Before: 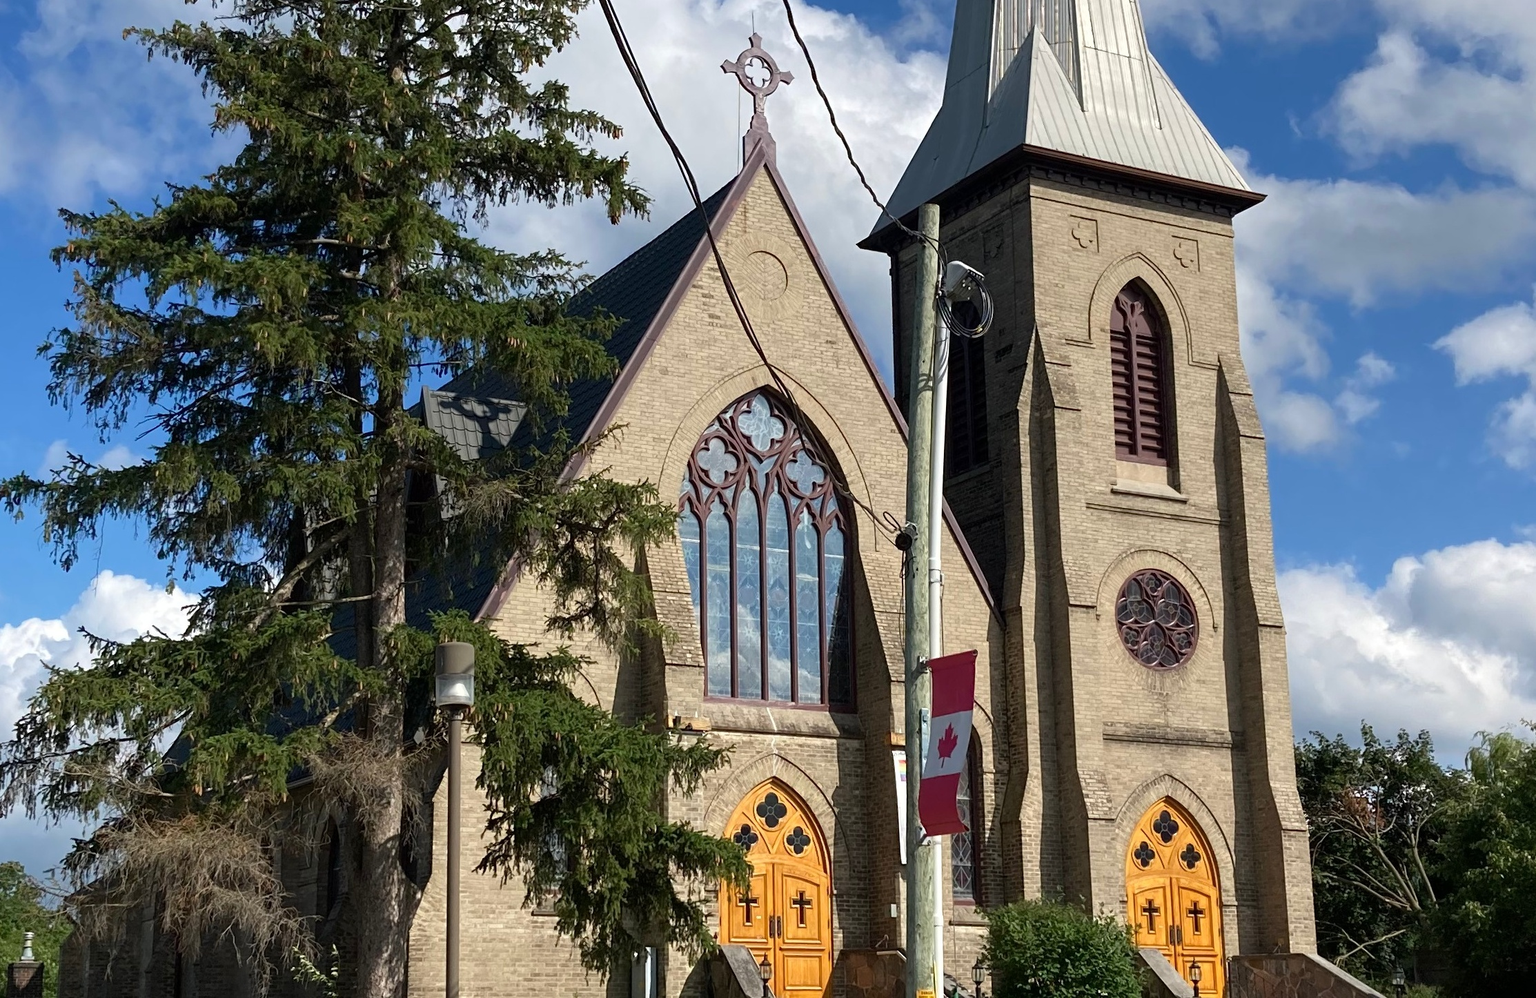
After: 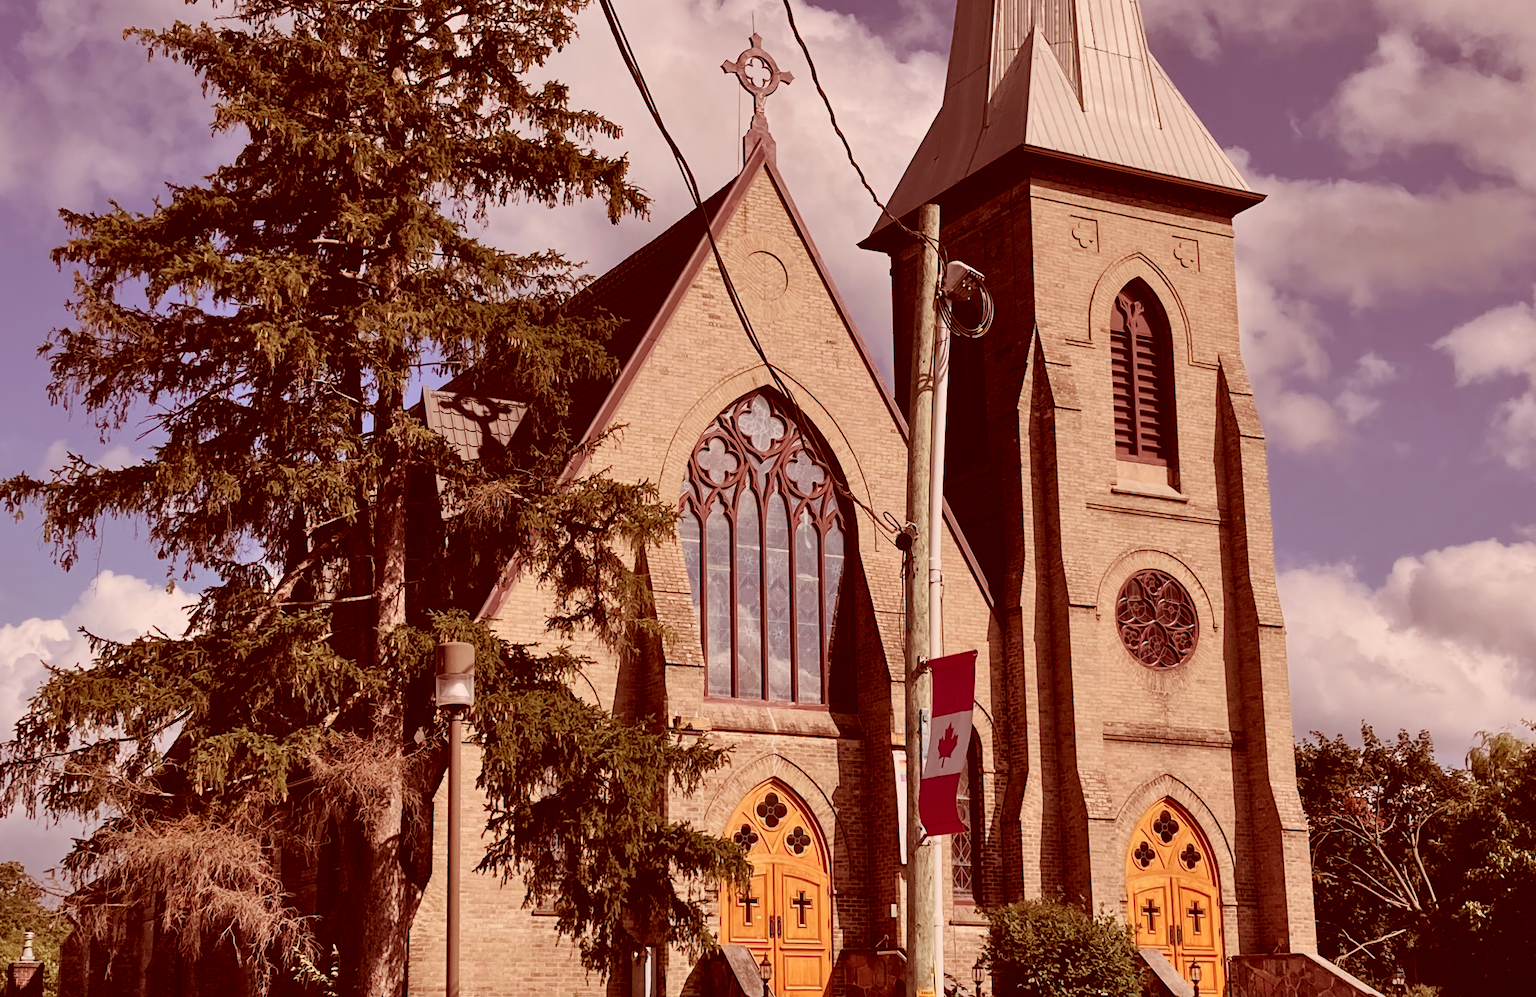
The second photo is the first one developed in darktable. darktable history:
color balance rgb: shadows lift › chroma 9.92%, shadows lift › hue 45.12°, power › luminance 3.26%, power › hue 231.93°, global offset › luminance 0.4%, global offset › chroma 0.21%, global offset › hue 255.02°
shadows and highlights: highlights color adjustment 0%, low approximation 0.01, soften with gaussian
color correction: highlights a* 9.03, highlights b* 8.71, shadows a* 40, shadows b* 40, saturation 0.8
filmic rgb: threshold 3 EV, hardness 4.17, latitude 50%, contrast 1.1, preserve chrominance max RGB, color science v6 (2022), contrast in shadows safe, contrast in highlights safe, enable highlight reconstruction true
